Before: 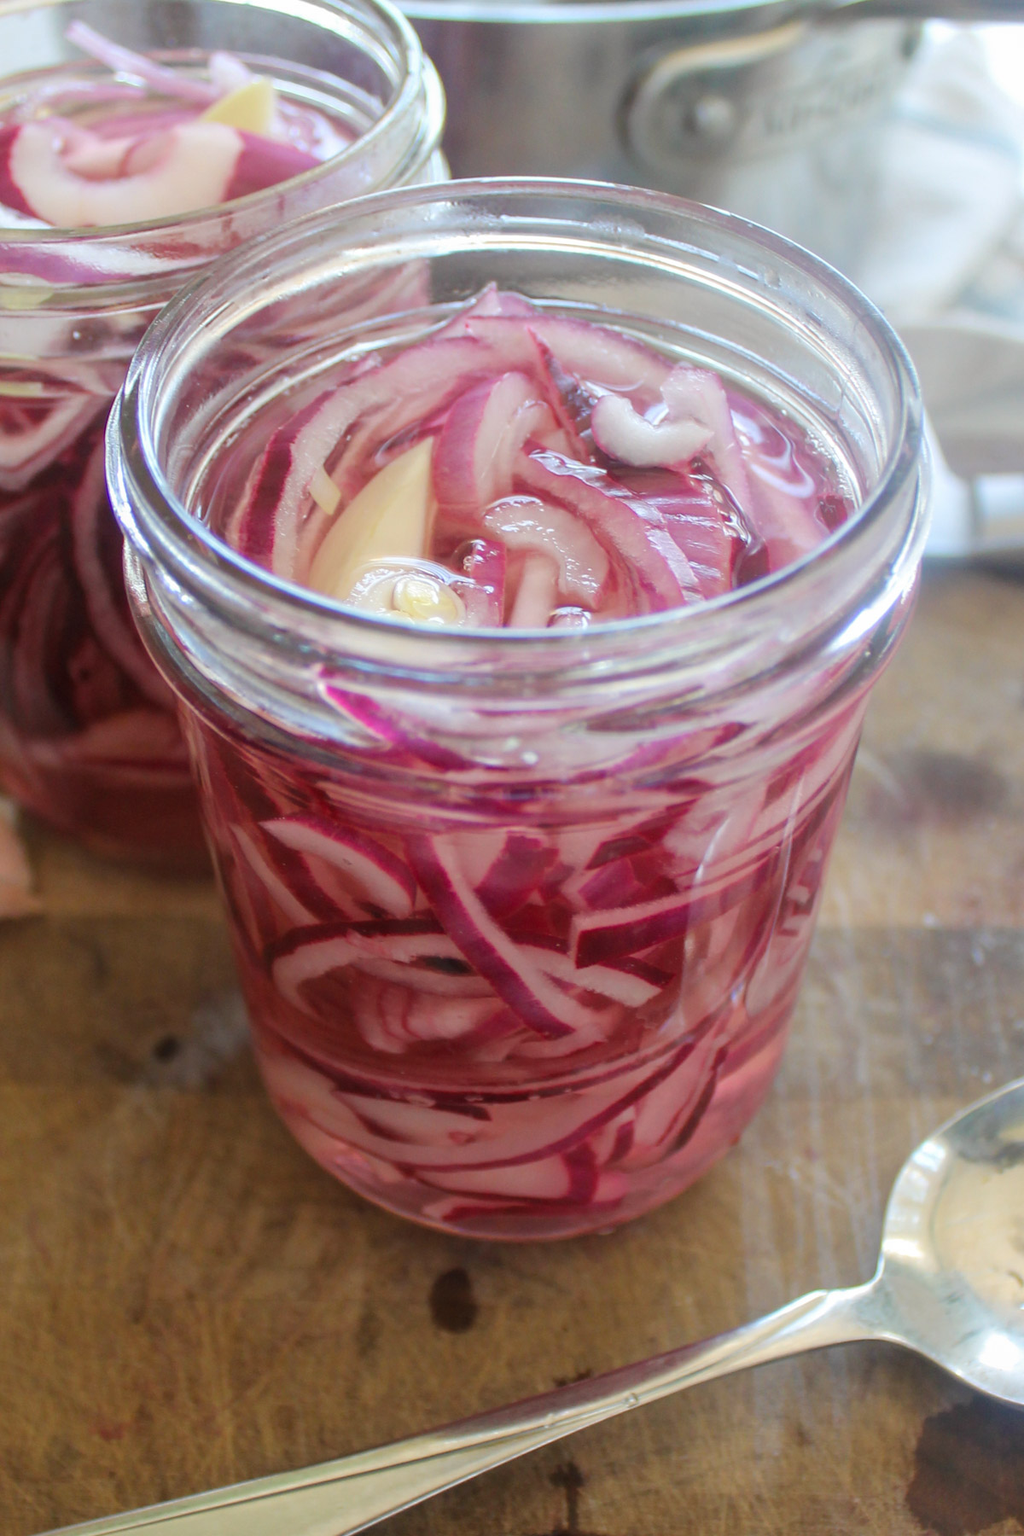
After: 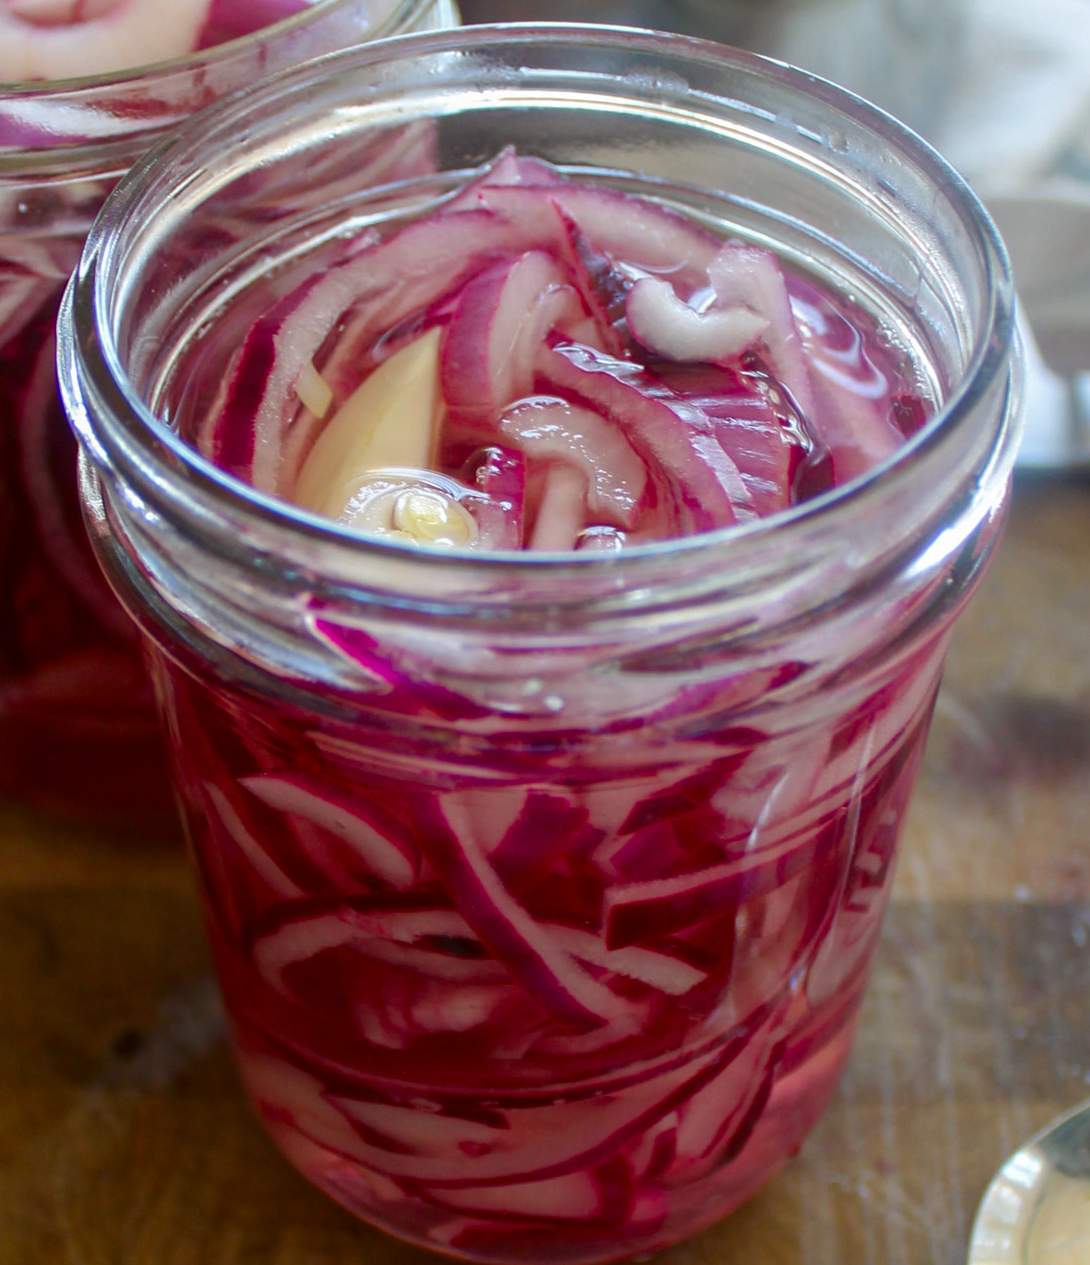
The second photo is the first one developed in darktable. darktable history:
contrast brightness saturation: brightness -0.25, saturation 0.2
crop: left 5.596%, top 10.314%, right 3.534%, bottom 19.395%
